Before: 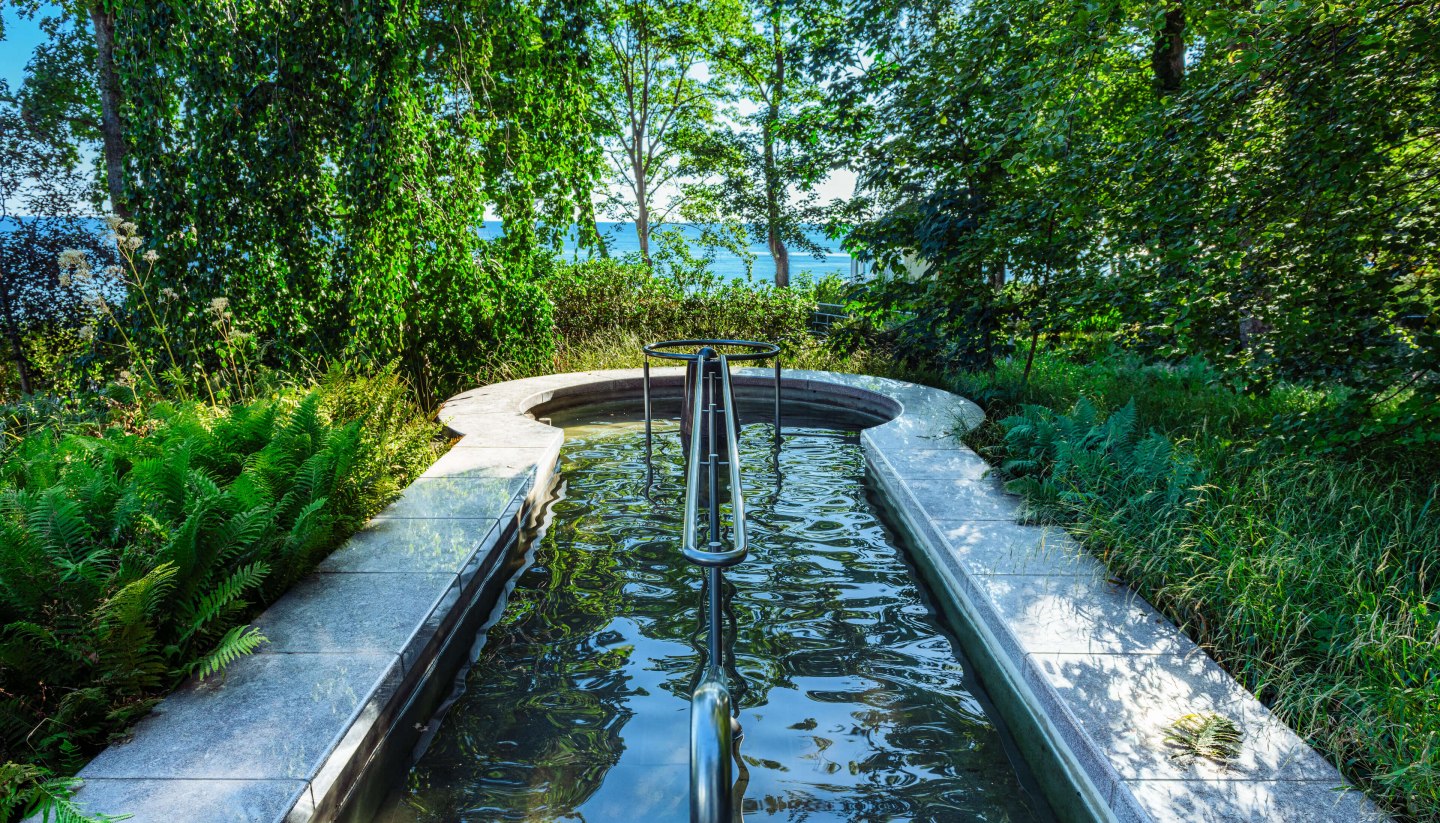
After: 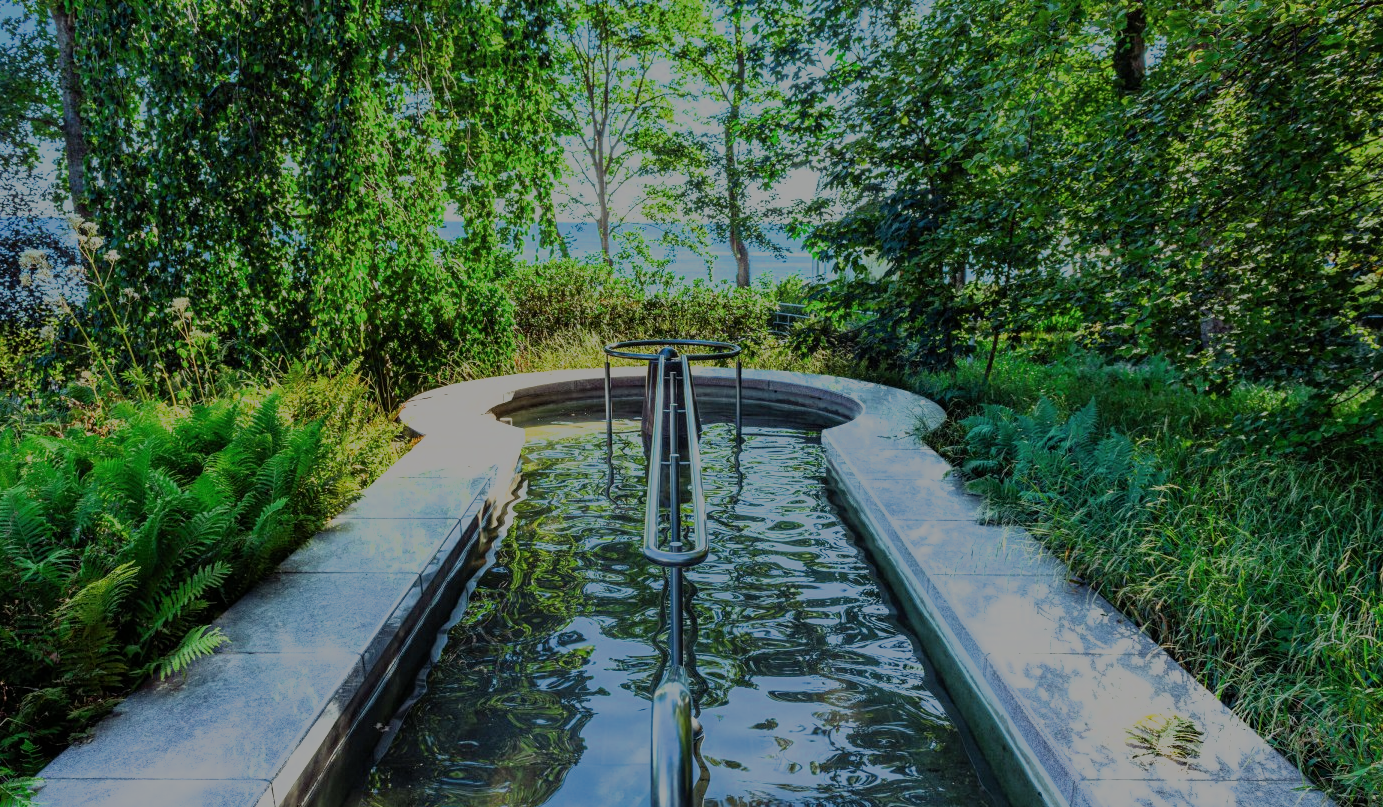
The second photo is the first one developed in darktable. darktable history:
crop and rotate: left 2.718%, right 1.232%, bottom 1.852%
filmic rgb: black relative exposure -13.15 EV, white relative exposure 4.01 EV, target white luminance 85.026%, hardness 6.31, latitude 42.21%, contrast 0.864, shadows ↔ highlights balance 8.65%
